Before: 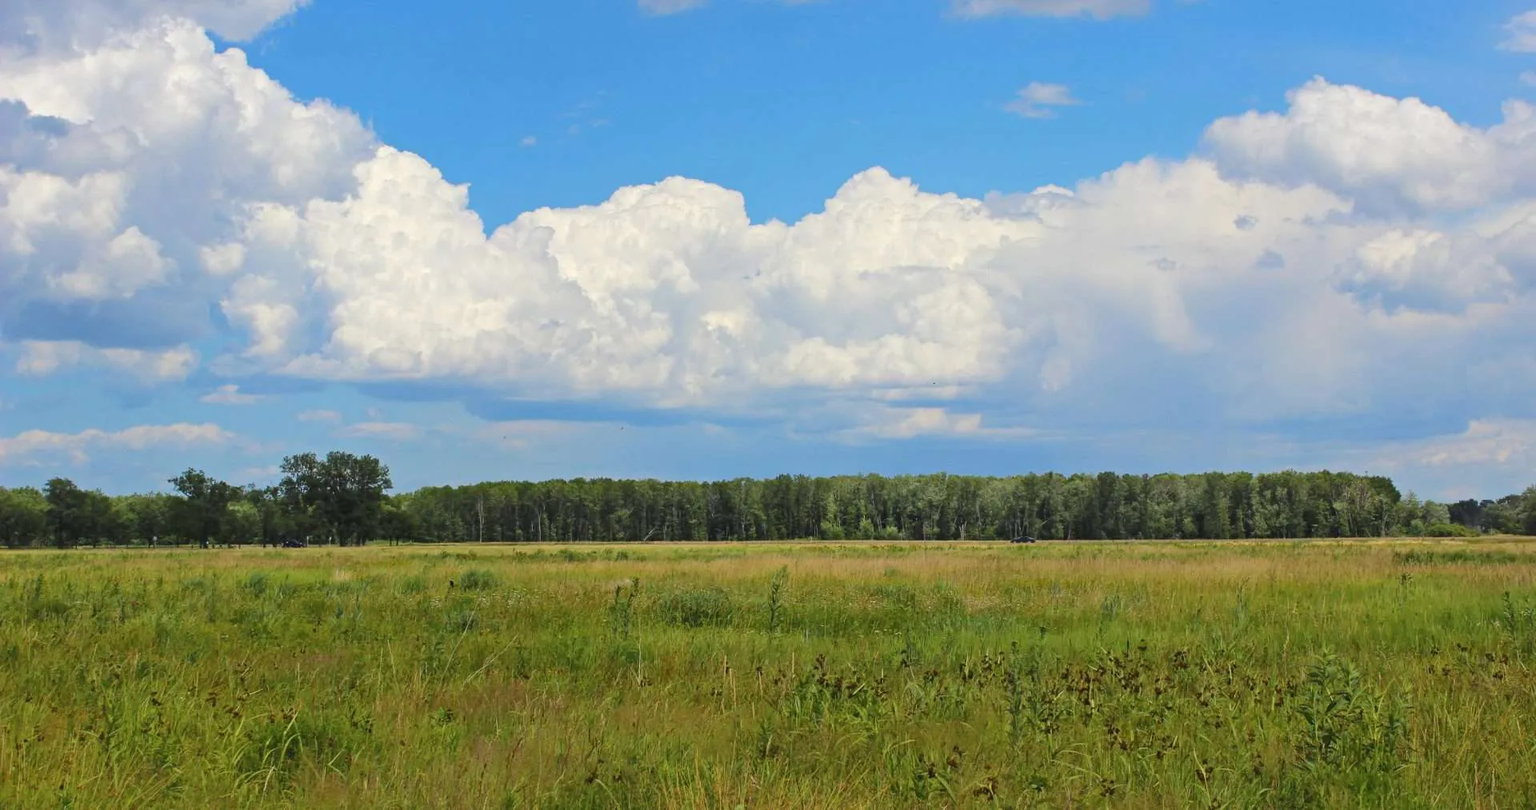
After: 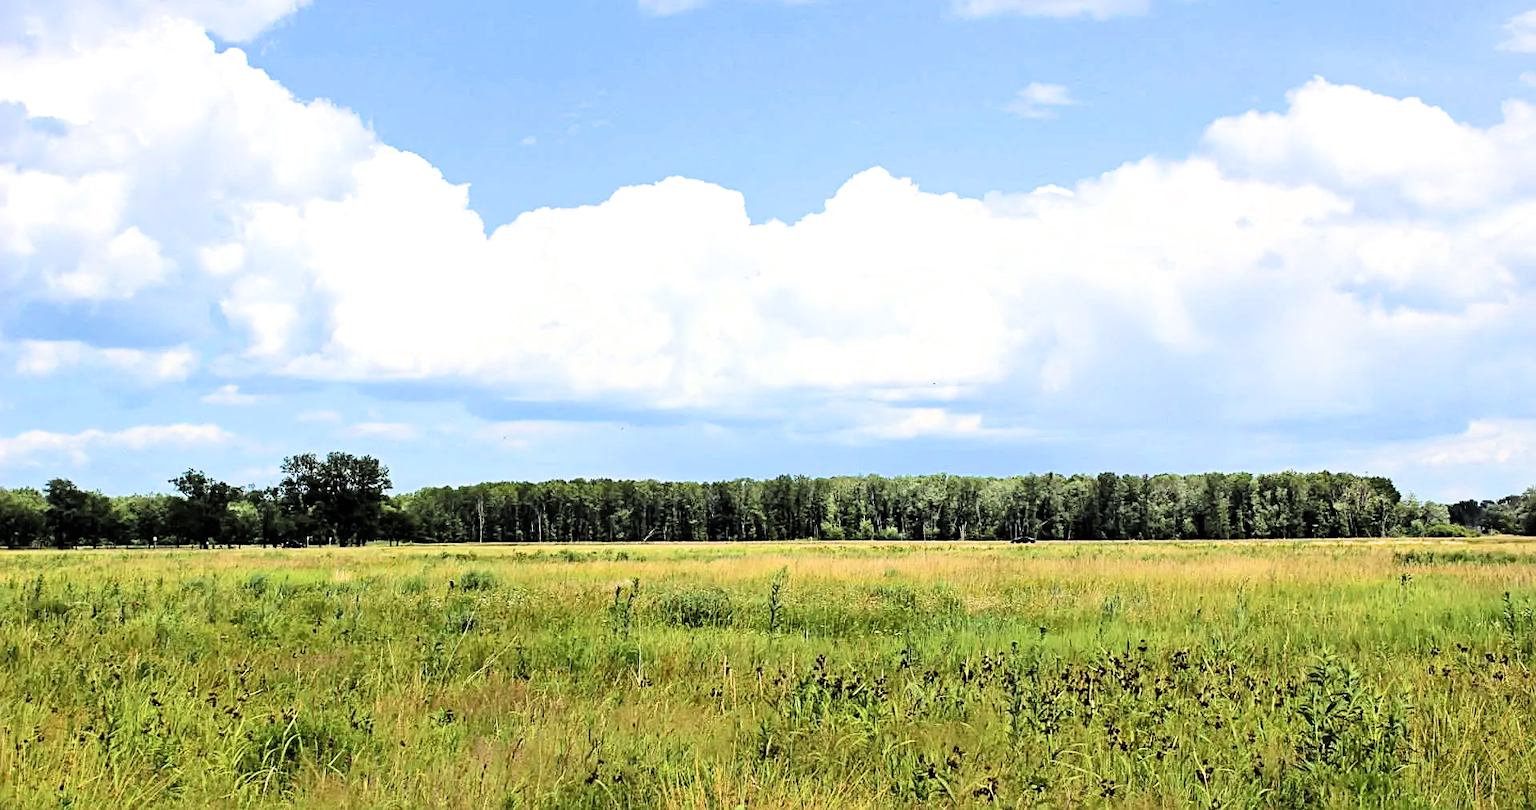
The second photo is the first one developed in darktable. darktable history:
exposure: exposure 0.766 EV, compensate highlight preservation false
sharpen: on, module defaults
tone equalizer: -8 EV -0.417 EV, -7 EV -0.389 EV, -6 EV -0.333 EV, -5 EV -0.222 EV, -3 EV 0.222 EV, -2 EV 0.333 EV, -1 EV 0.389 EV, +0 EV 0.417 EV, edges refinement/feathering 500, mask exposure compensation -1.57 EV, preserve details no
filmic rgb: black relative exposure -4 EV, white relative exposure 3 EV, hardness 3.02, contrast 1.4
